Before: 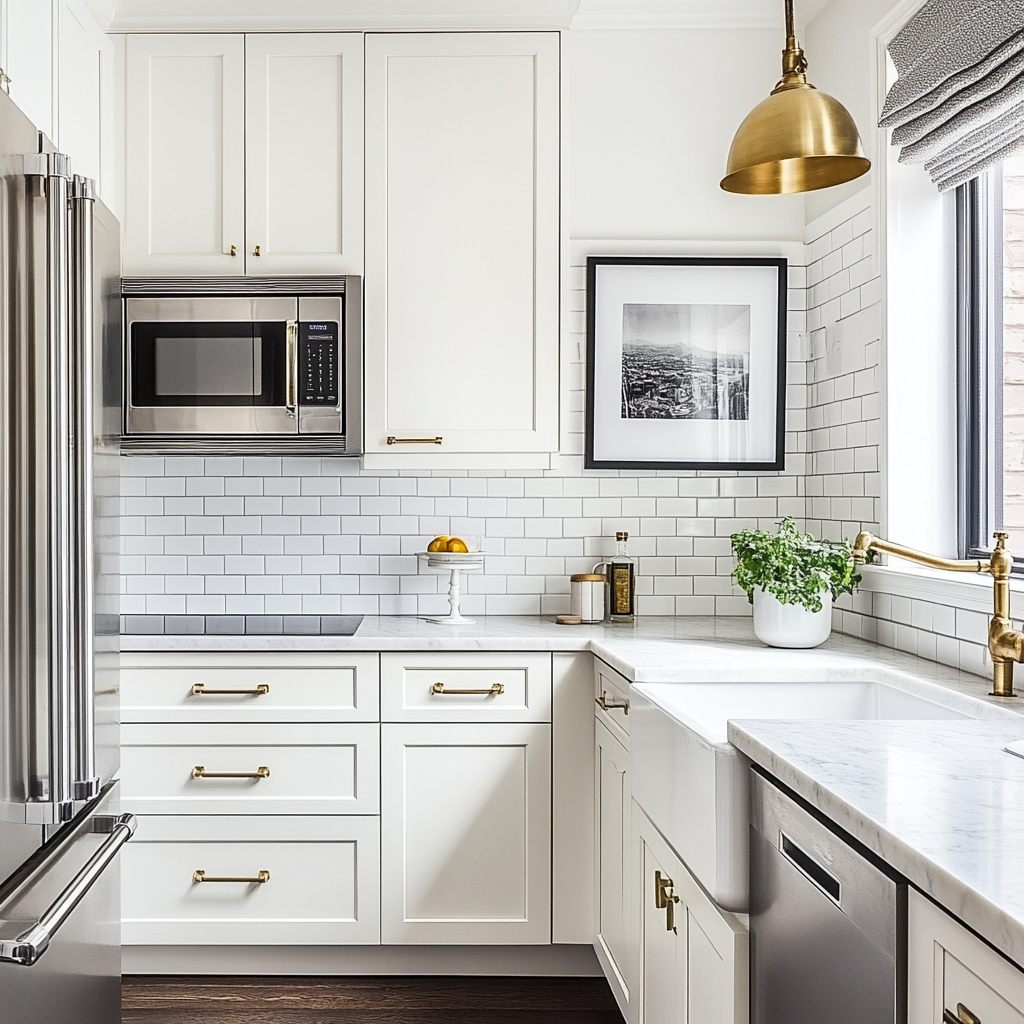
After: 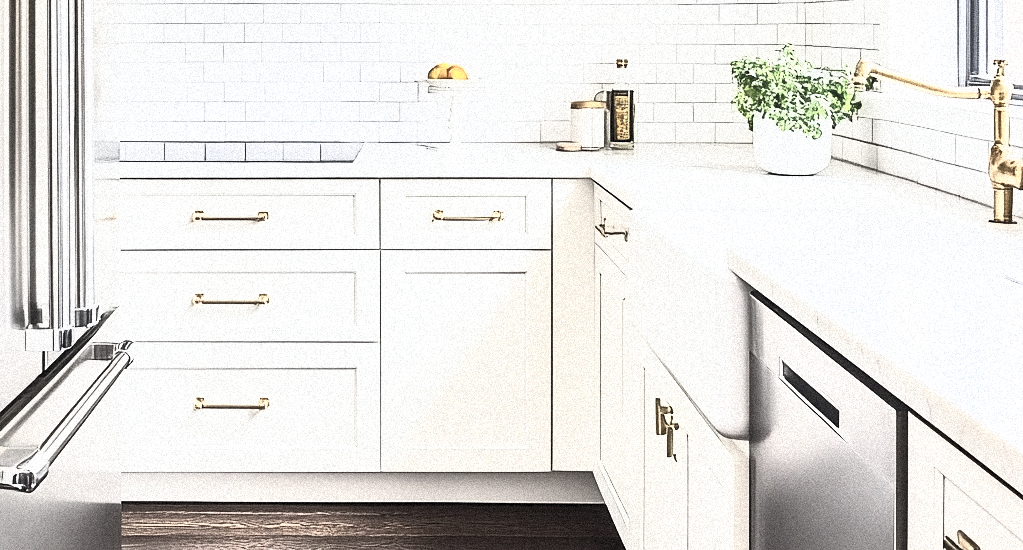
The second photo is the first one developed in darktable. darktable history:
contrast brightness saturation: contrast 0.57, brightness 0.57, saturation -0.34
color correction: saturation 0.99
grain: coarseness 9.38 ISO, strength 34.99%, mid-tones bias 0%
exposure: black level correction 0.001, exposure 0.5 EV, compensate exposure bias true, compensate highlight preservation false
crop and rotate: top 46.237%
